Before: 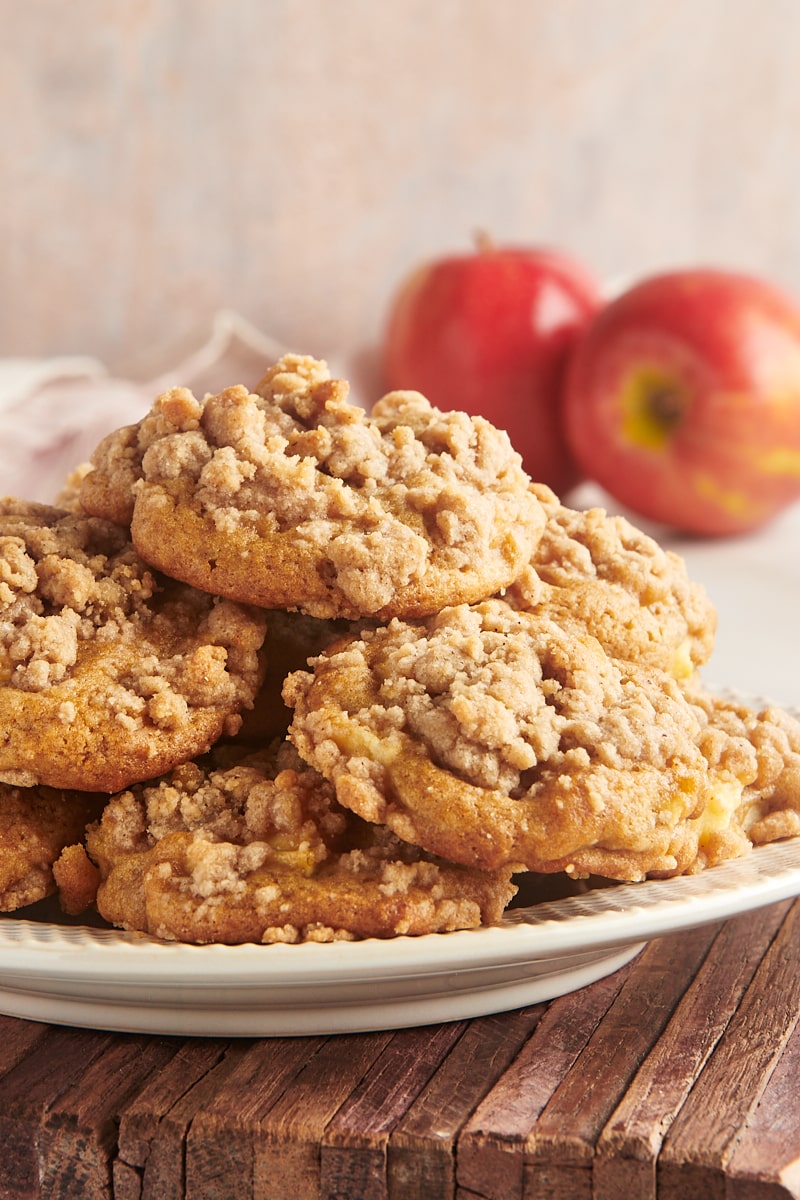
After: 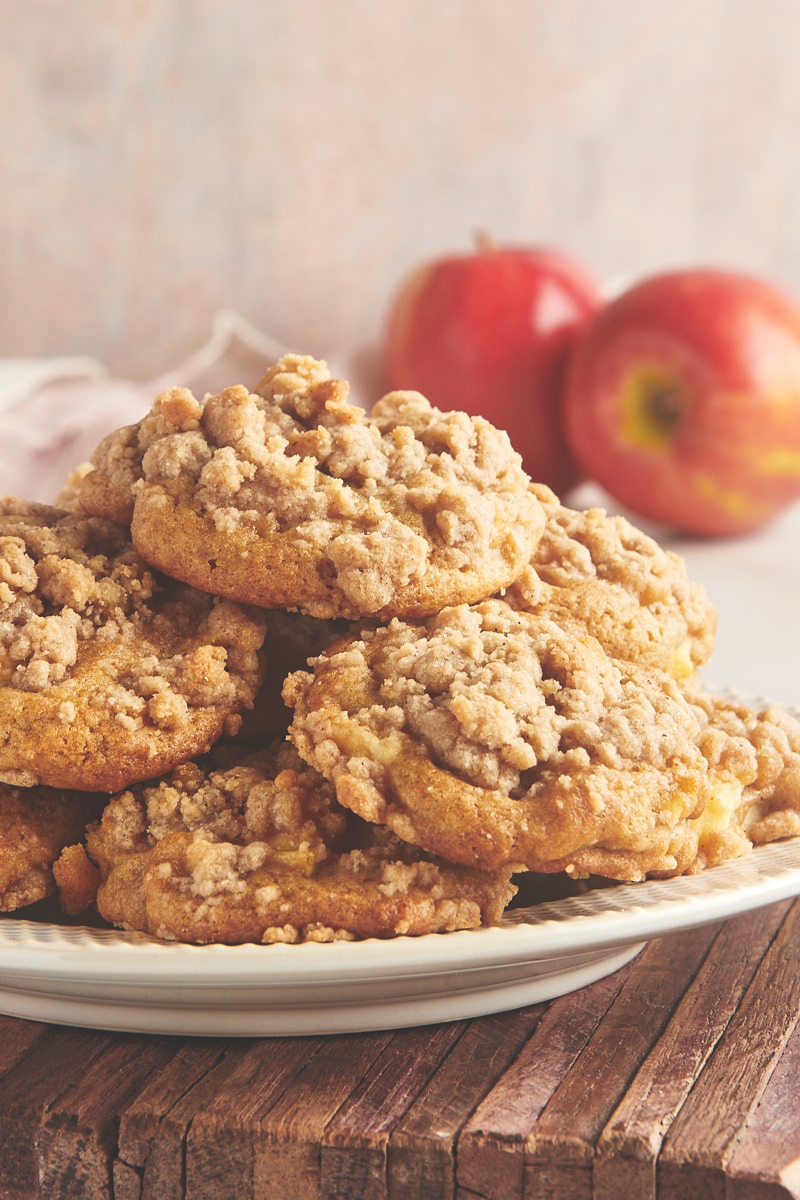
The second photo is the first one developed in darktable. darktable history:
exposure: black level correction -0.026, compensate highlight preservation false
